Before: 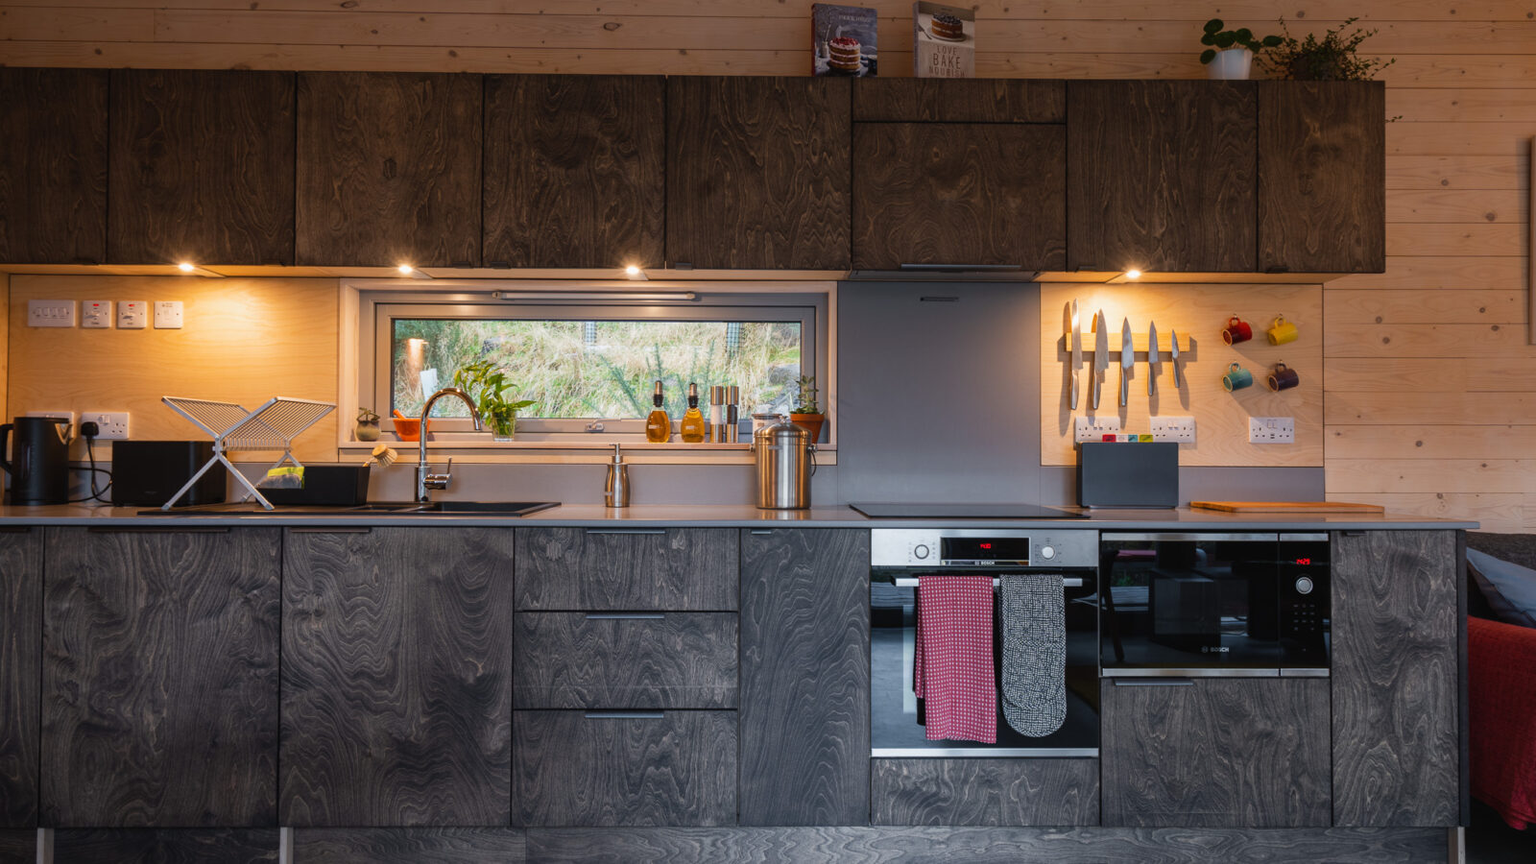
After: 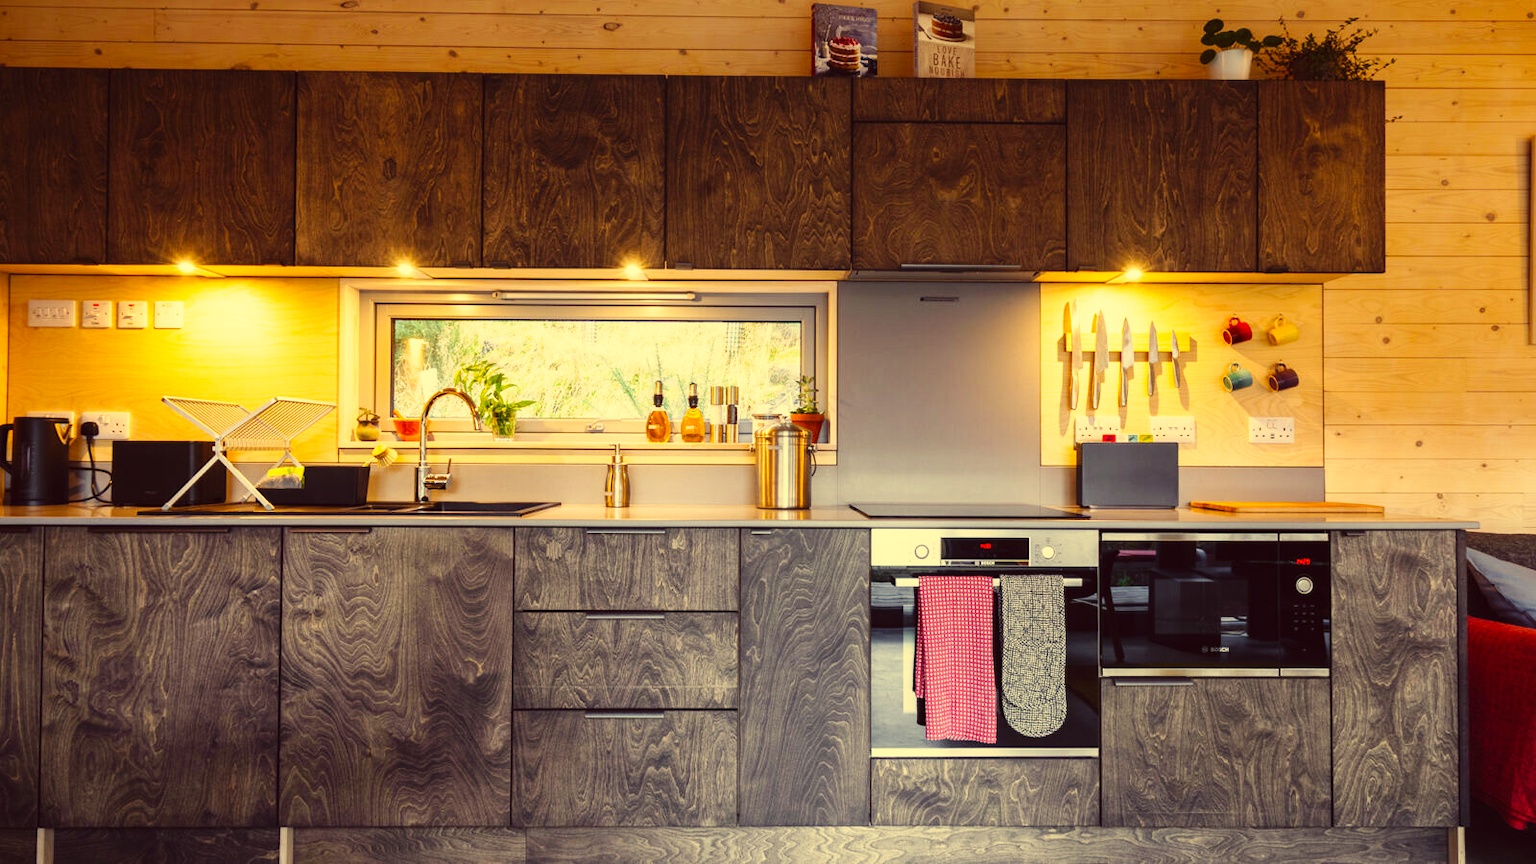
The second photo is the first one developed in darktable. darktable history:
base curve: curves: ch0 [(0, 0) (0.018, 0.026) (0.143, 0.37) (0.33, 0.731) (0.458, 0.853) (0.735, 0.965) (0.905, 0.986) (1, 1)], preserve colors none
color correction: highlights a* -0.375, highlights b* 39.65, shadows a* 9.72, shadows b* -0.469
